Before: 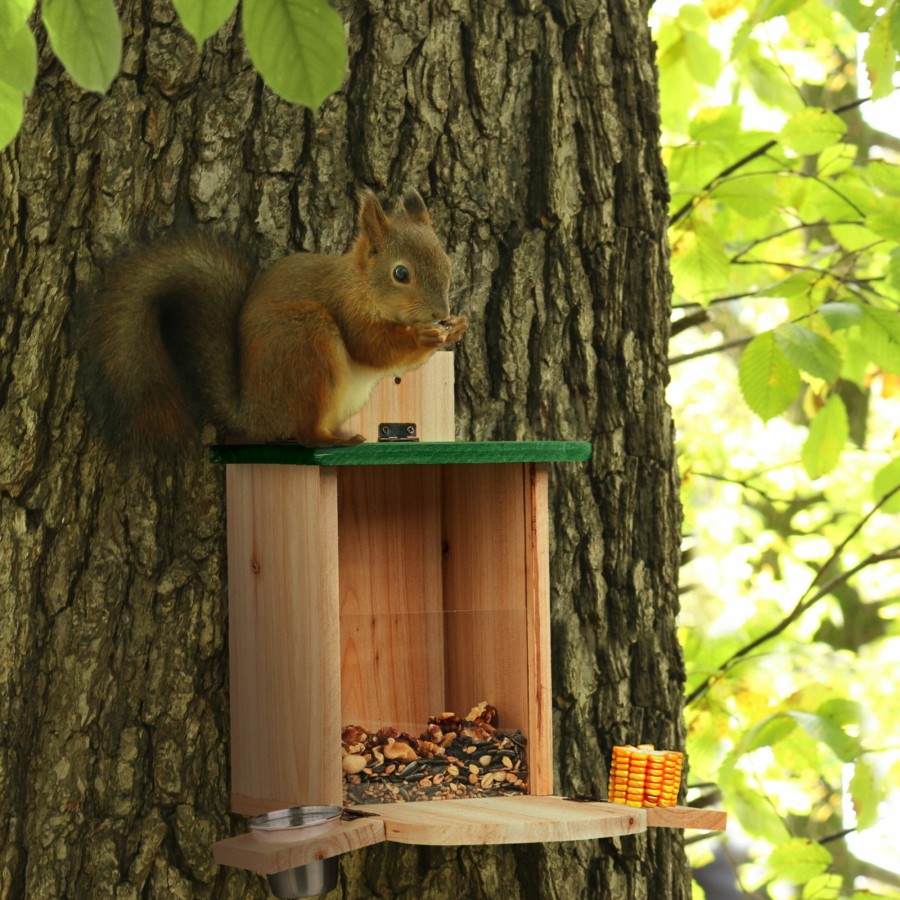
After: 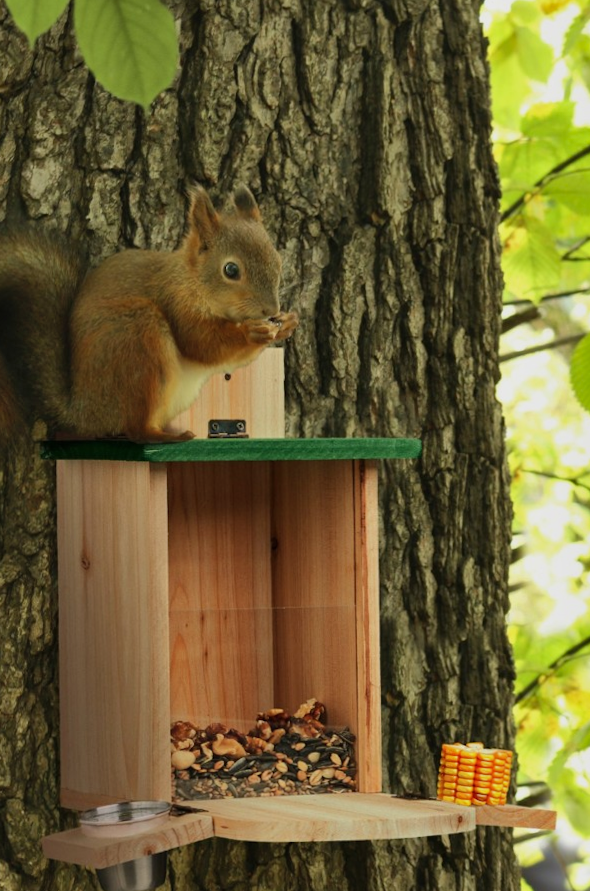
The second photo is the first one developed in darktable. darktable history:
crop and rotate: left 18.442%, right 15.508%
exposure: exposure -0.293 EV, compensate highlight preservation false
rotate and perspective: rotation 0.192°, lens shift (horizontal) -0.015, crop left 0.005, crop right 0.996, crop top 0.006, crop bottom 0.99
shadows and highlights: low approximation 0.01, soften with gaussian
